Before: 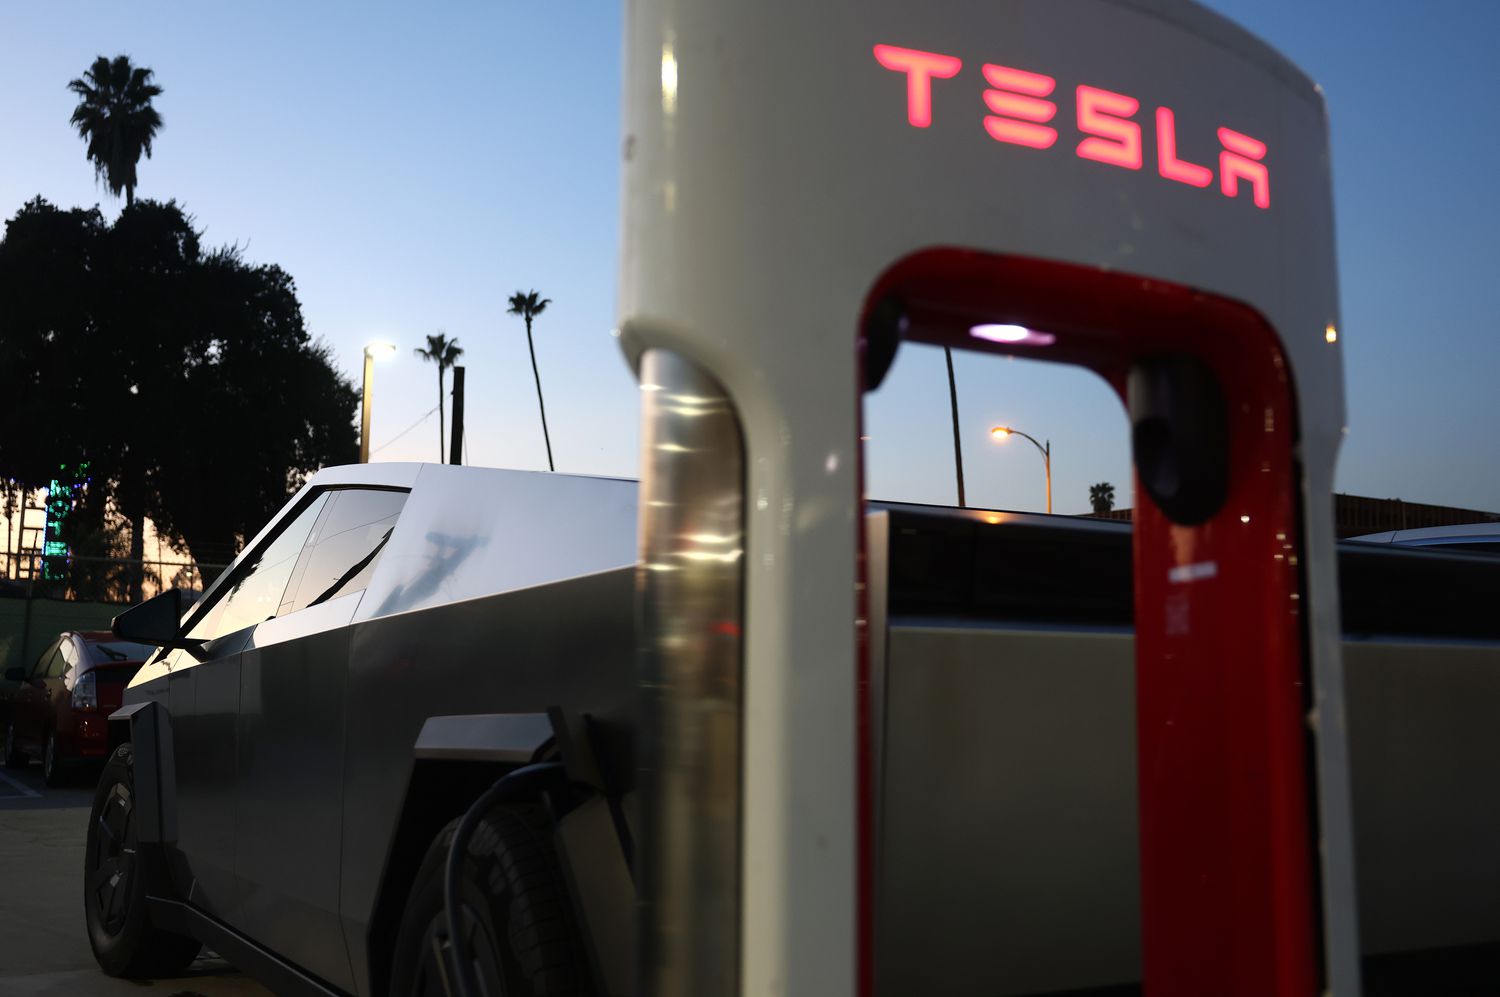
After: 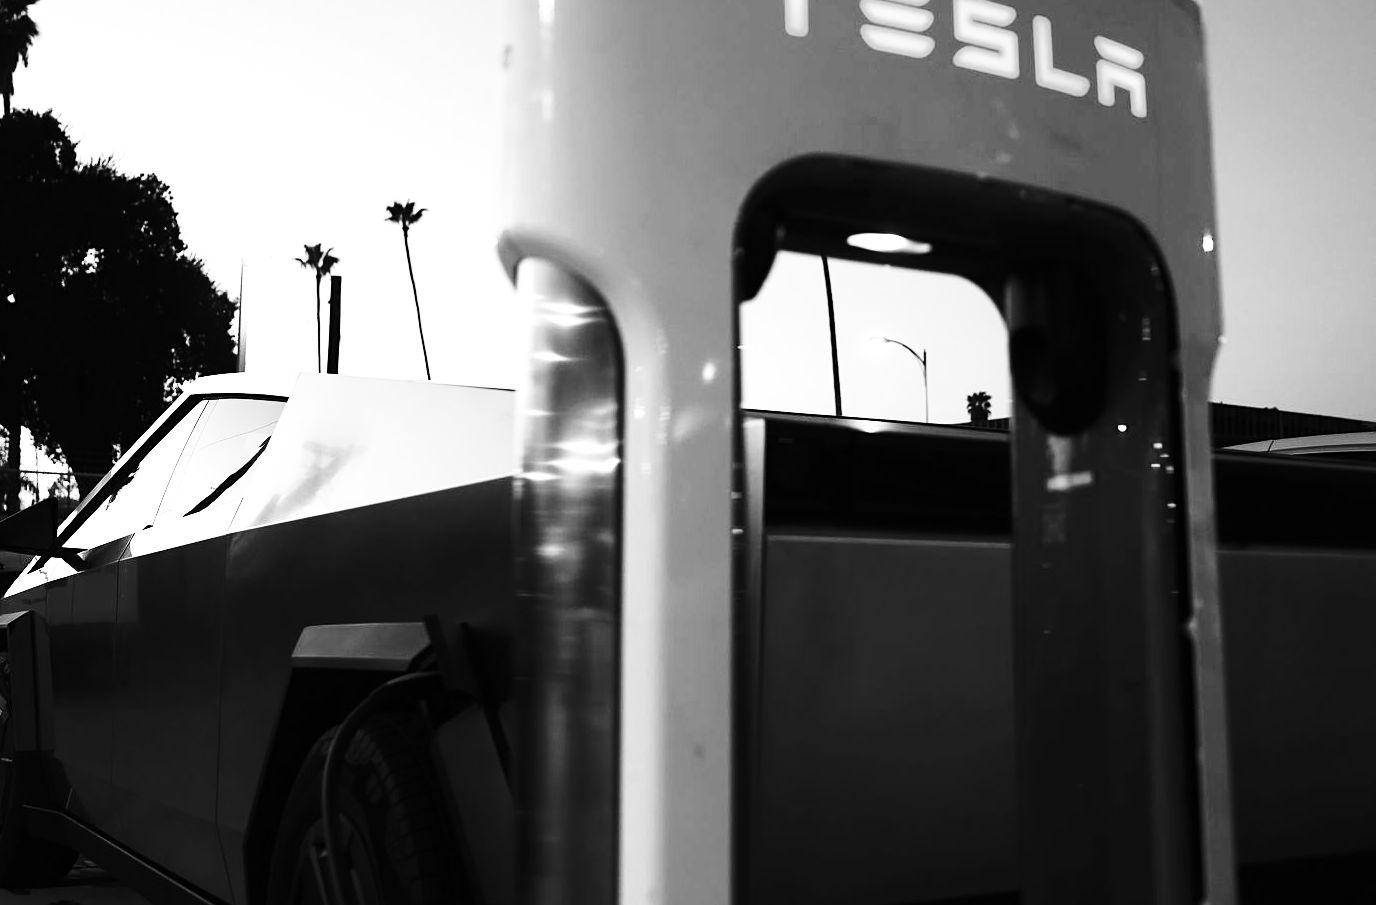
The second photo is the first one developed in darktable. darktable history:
white balance: red 1.05, blue 1.072
sharpen: amount 0.2
monochrome: on, module defaults
crop and rotate: left 8.262%, top 9.226%
base curve: curves: ch0 [(0, 0) (0.032, 0.037) (0.105, 0.228) (0.435, 0.76) (0.856, 0.983) (1, 1)], preserve colors none
exposure: compensate highlight preservation false
tone equalizer: -8 EV -0.75 EV, -7 EV -0.7 EV, -6 EV -0.6 EV, -5 EV -0.4 EV, -3 EV 0.4 EV, -2 EV 0.6 EV, -1 EV 0.7 EV, +0 EV 0.75 EV, edges refinement/feathering 500, mask exposure compensation -1.57 EV, preserve details no
